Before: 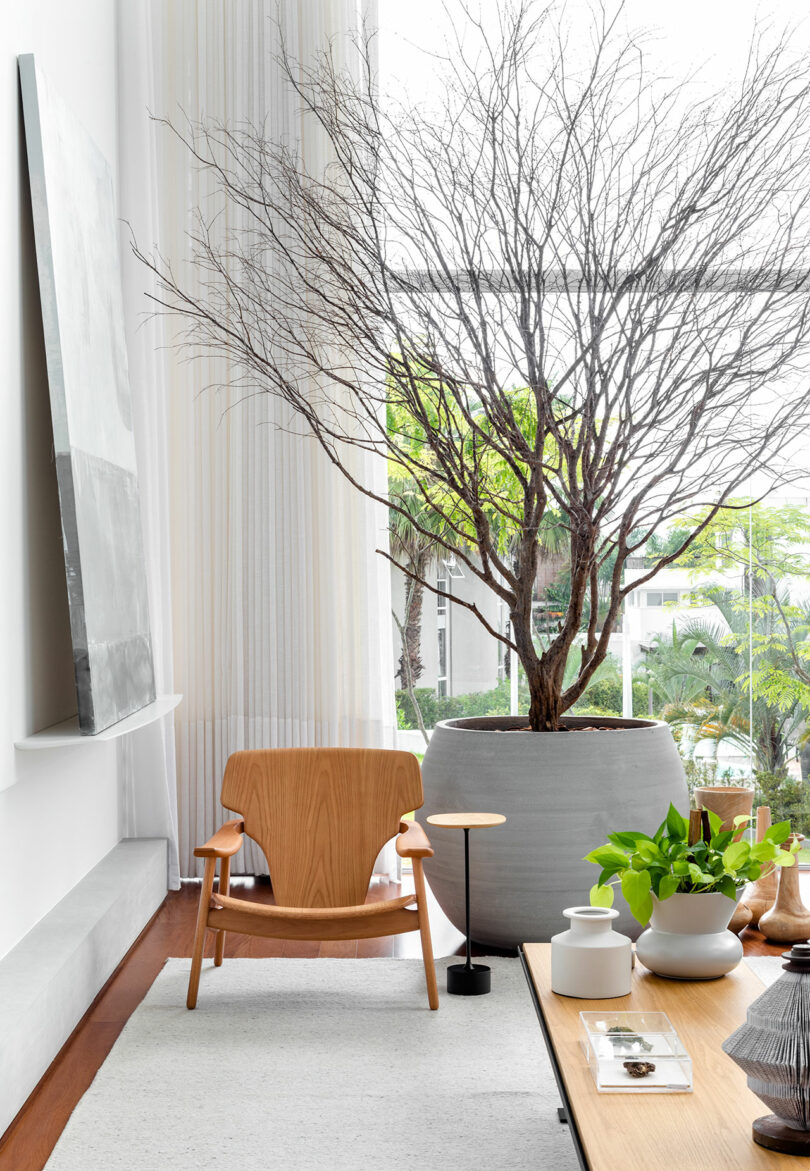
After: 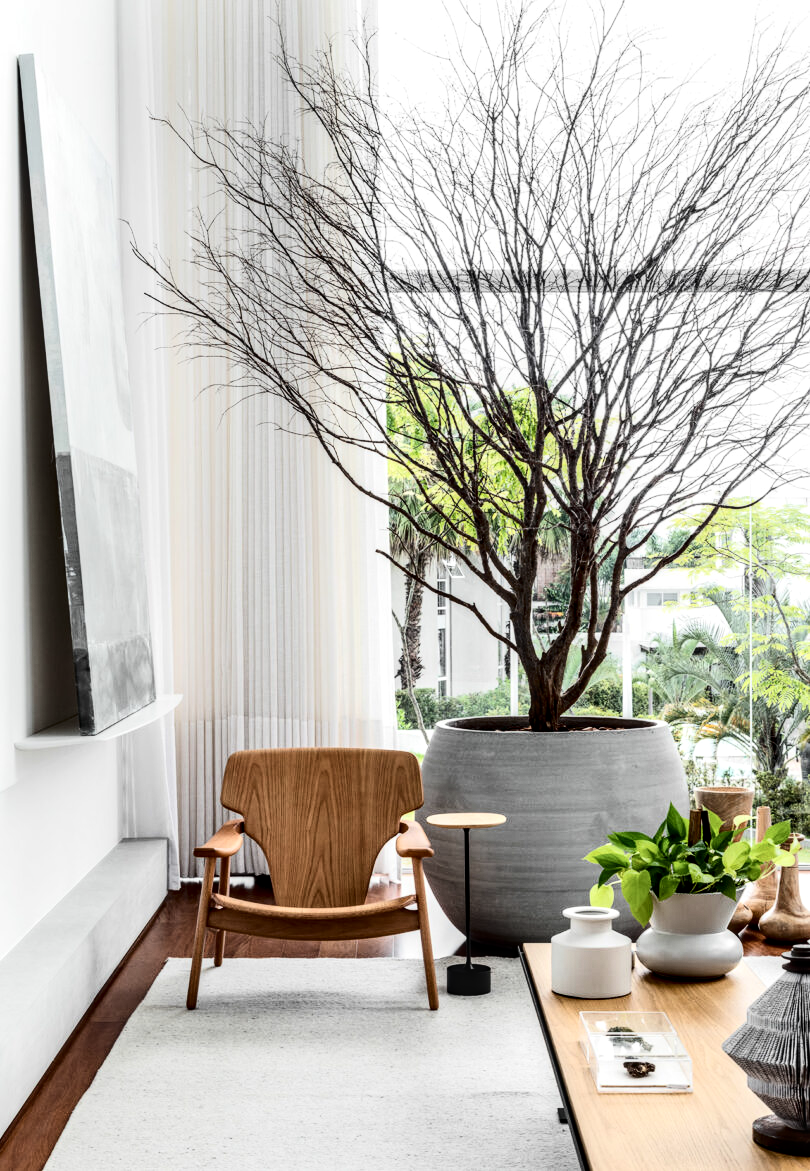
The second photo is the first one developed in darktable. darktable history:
tone curve: curves: ch0 [(0, 0) (0.195, 0.109) (0.751, 0.848) (1, 1)], color space Lab, independent channels, preserve colors none
exposure: exposure -0.494 EV, compensate exposure bias true, compensate highlight preservation false
tone equalizer: -8 EV -0.722 EV, -7 EV -0.68 EV, -6 EV -0.633 EV, -5 EV -0.423 EV, -3 EV 0.402 EV, -2 EV 0.6 EV, -1 EV 0.692 EV, +0 EV 0.768 EV, edges refinement/feathering 500, mask exposure compensation -1.57 EV, preserve details no
contrast brightness saturation: contrast -0.09, saturation -0.082
local contrast: highlights 40%, shadows 64%, detail 138%, midtone range 0.516
